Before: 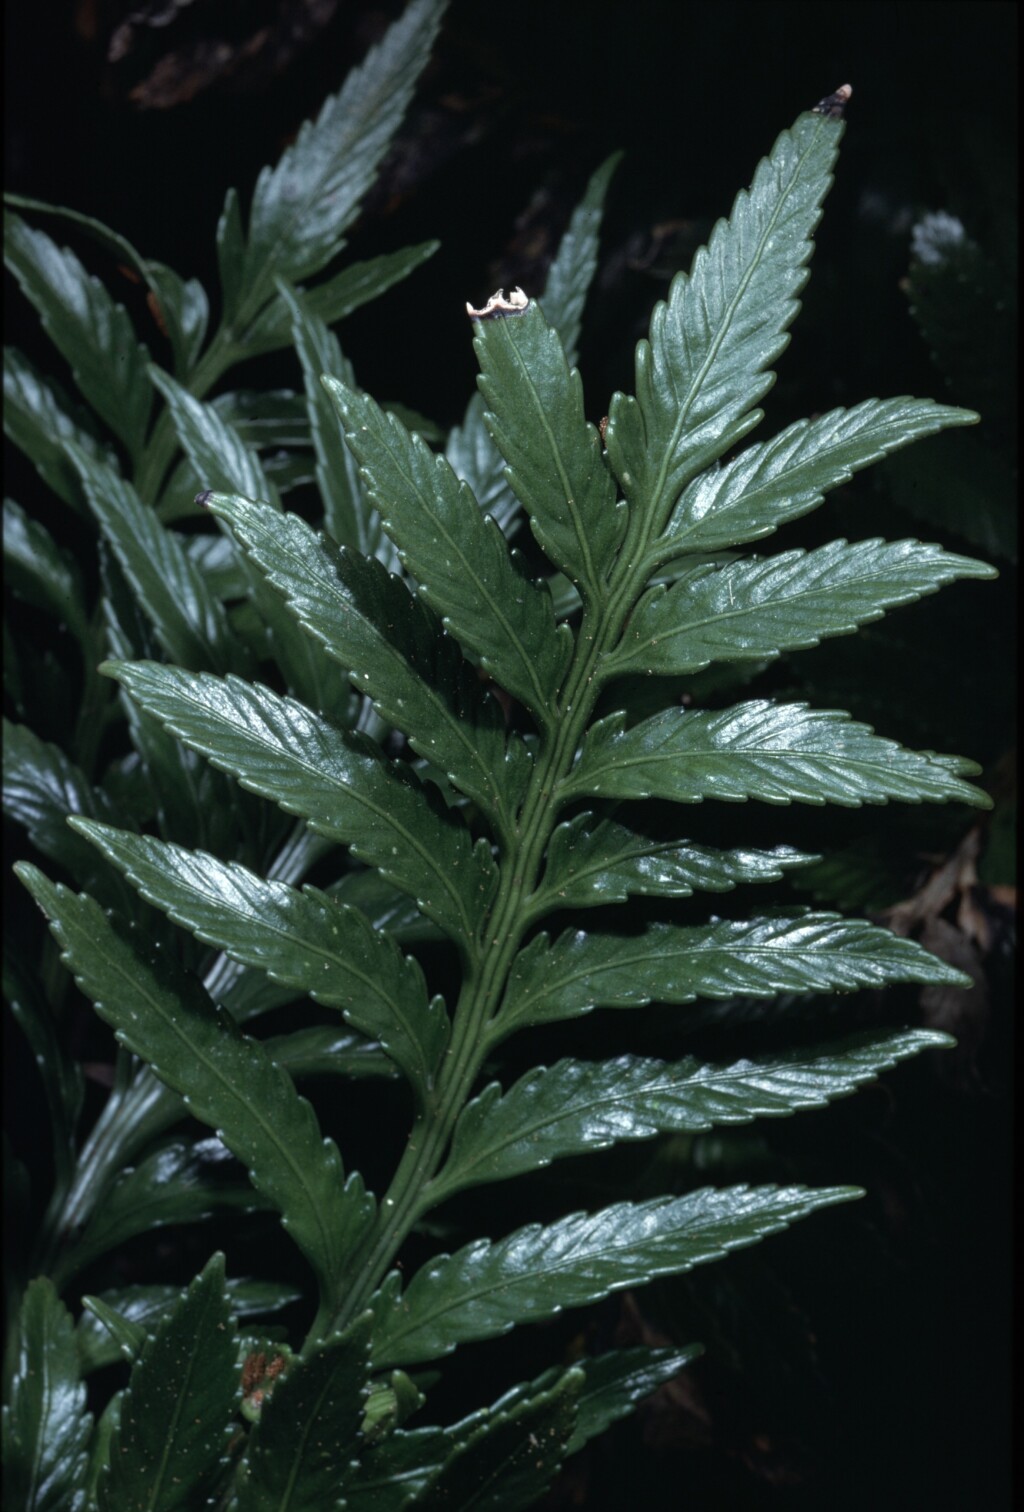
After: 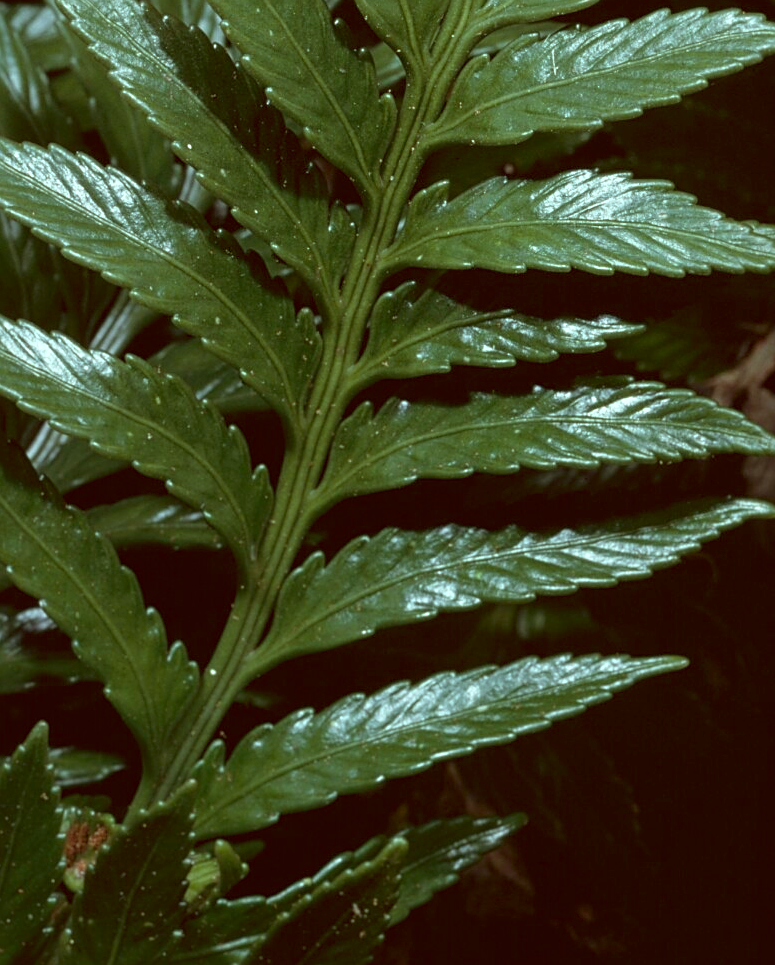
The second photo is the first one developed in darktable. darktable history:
sharpen: on, module defaults
crop and rotate: left 17.299%, top 35.115%, right 7.015%, bottom 1.024%
color correction: highlights a* -7.23, highlights b* -0.161, shadows a* 20.08, shadows b* 11.73
